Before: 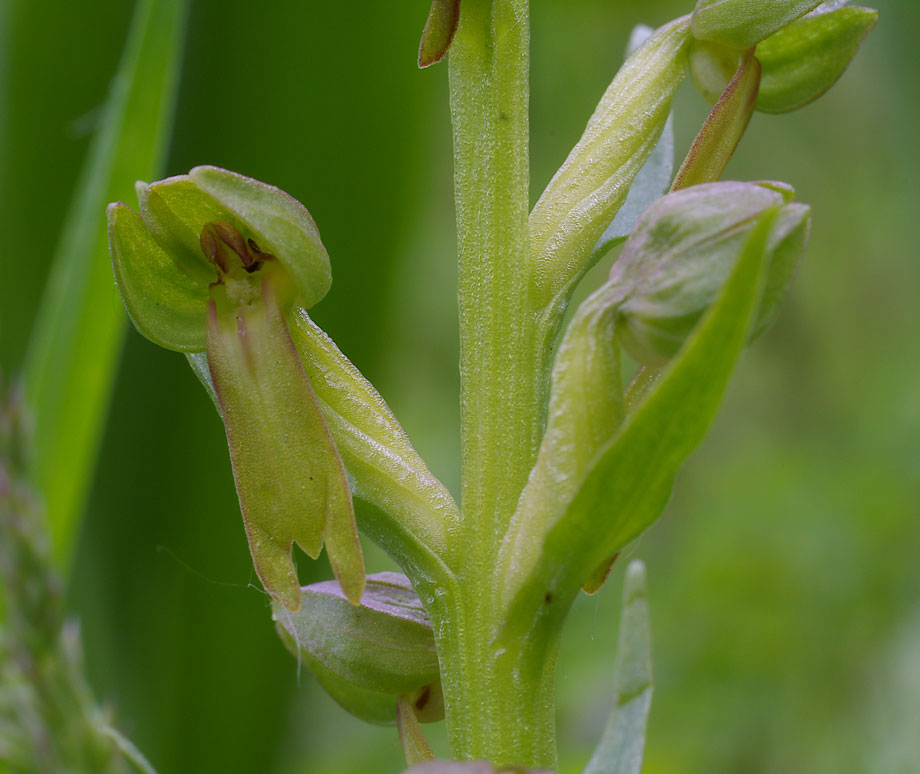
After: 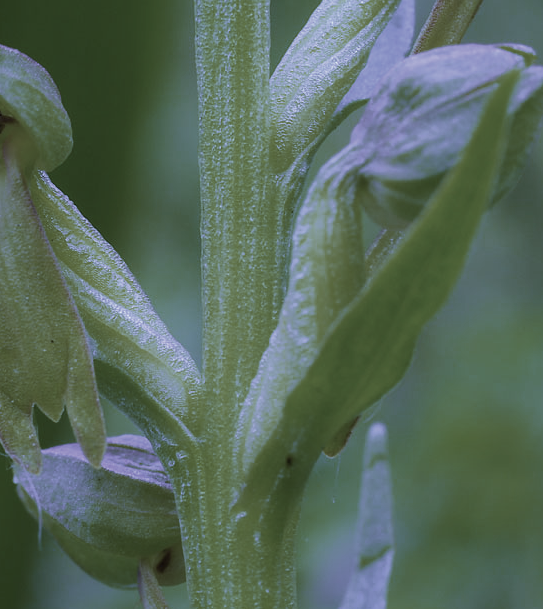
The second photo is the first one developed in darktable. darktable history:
velvia: on, module defaults
crop and rotate: left 28.256%, top 17.734%, right 12.656%, bottom 3.573%
color calibration: illuminant as shot in camera, x 0.363, y 0.385, temperature 4528.04 K
white balance: red 0.766, blue 1.537
haze removal: strength 0.02, distance 0.25, compatibility mode true, adaptive false
color correction: highlights a* 3.12, highlights b* -1.55, shadows a* -0.101, shadows b* 2.52, saturation 0.98
local contrast: highlights 100%, shadows 100%, detail 120%, midtone range 0.2
color zones: curves: ch0 [(0, 0.487) (0.241, 0.395) (0.434, 0.373) (0.658, 0.412) (0.838, 0.487)]; ch1 [(0, 0) (0.053, 0.053) (0.211, 0.202) (0.579, 0.259) (0.781, 0.241)]
